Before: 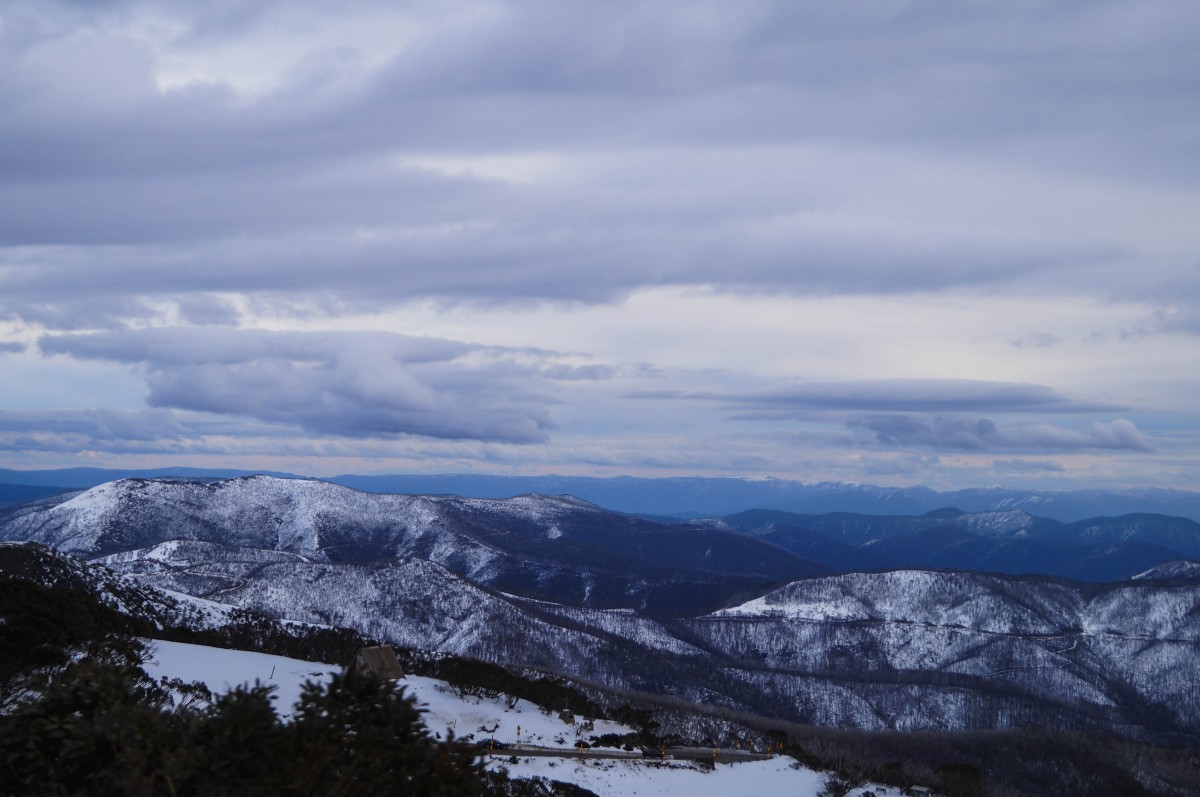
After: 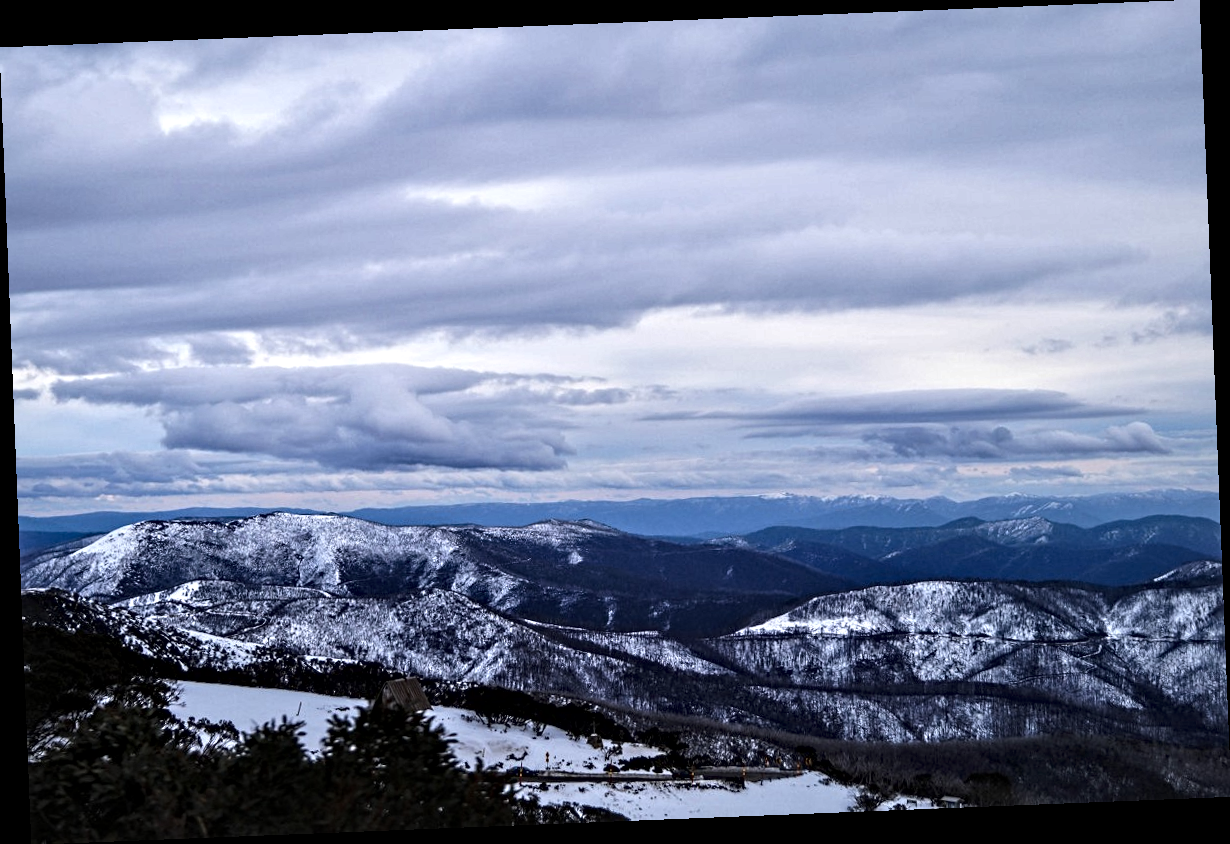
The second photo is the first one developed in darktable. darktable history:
tone equalizer: -8 EV -0.417 EV, -7 EV -0.389 EV, -6 EV -0.333 EV, -5 EV -0.222 EV, -3 EV 0.222 EV, -2 EV 0.333 EV, -1 EV 0.389 EV, +0 EV 0.417 EV, edges refinement/feathering 500, mask exposure compensation -1.57 EV, preserve details no
contrast equalizer: octaves 7, y [[0.5, 0.542, 0.583, 0.625, 0.667, 0.708], [0.5 ×6], [0.5 ×6], [0 ×6], [0 ×6]]
rotate and perspective: rotation -2.29°, automatic cropping off
local contrast: mode bilateral grid, contrast 20, coarseness 50, detail 120%, midtone range 0.2
